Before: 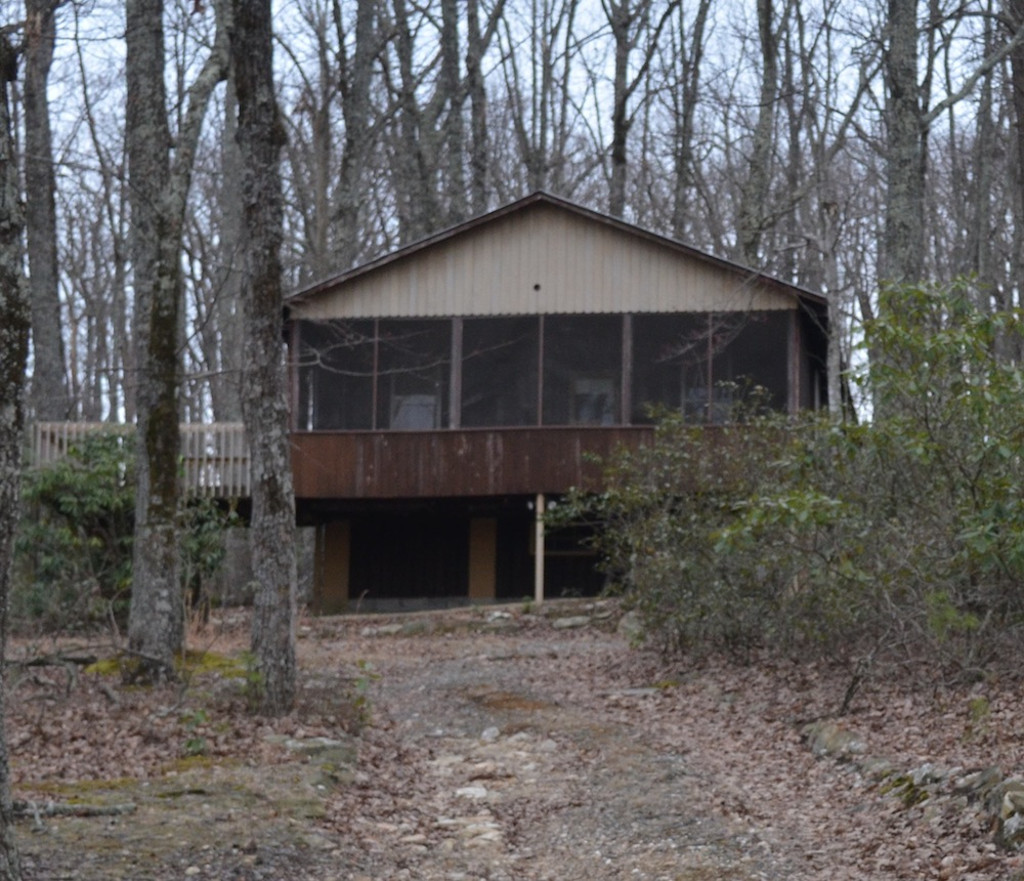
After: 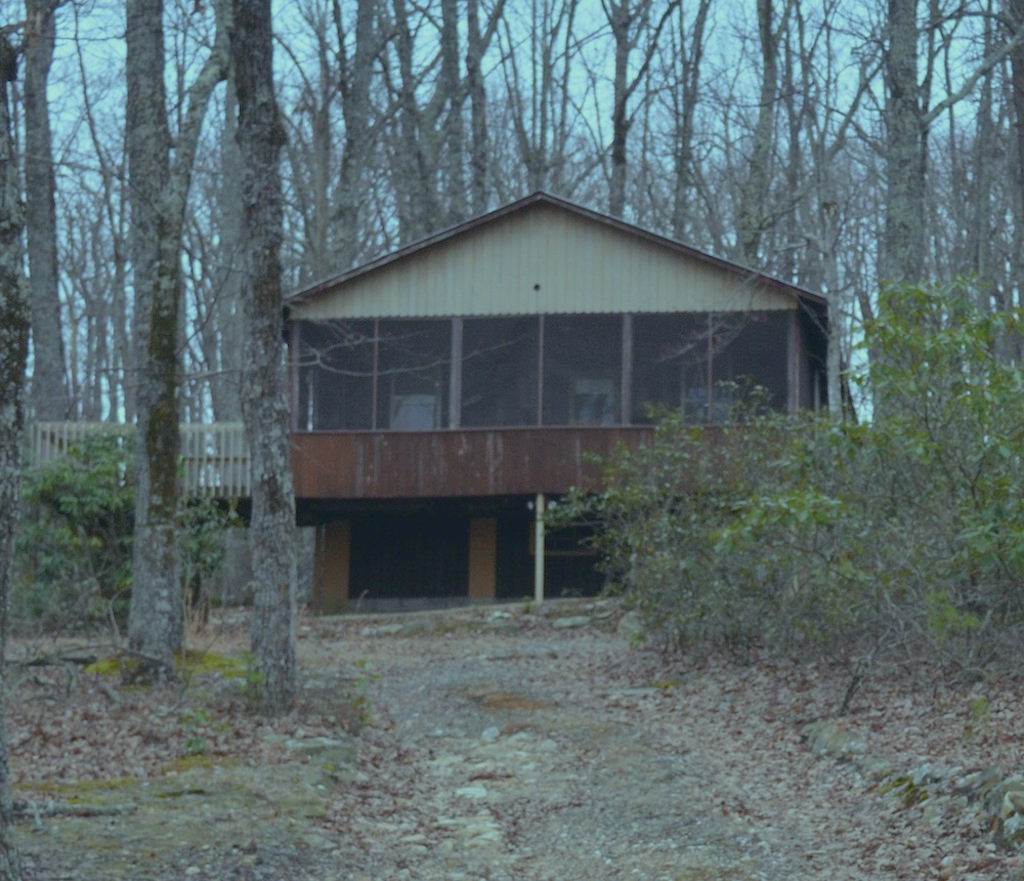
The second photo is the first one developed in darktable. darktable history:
color balance: mode lift, gamma, gain (sRGB), lift [0.997, 0.979, 1.021, 1.011], gamma [1, 1.084, 0.916, 0.998], gain [1, 0.87, 1.13, 1.101], contrast 4.55%, contrast fulcrum 38.24%, output saturation 104.09%
color balance rgb: contrast -30%
